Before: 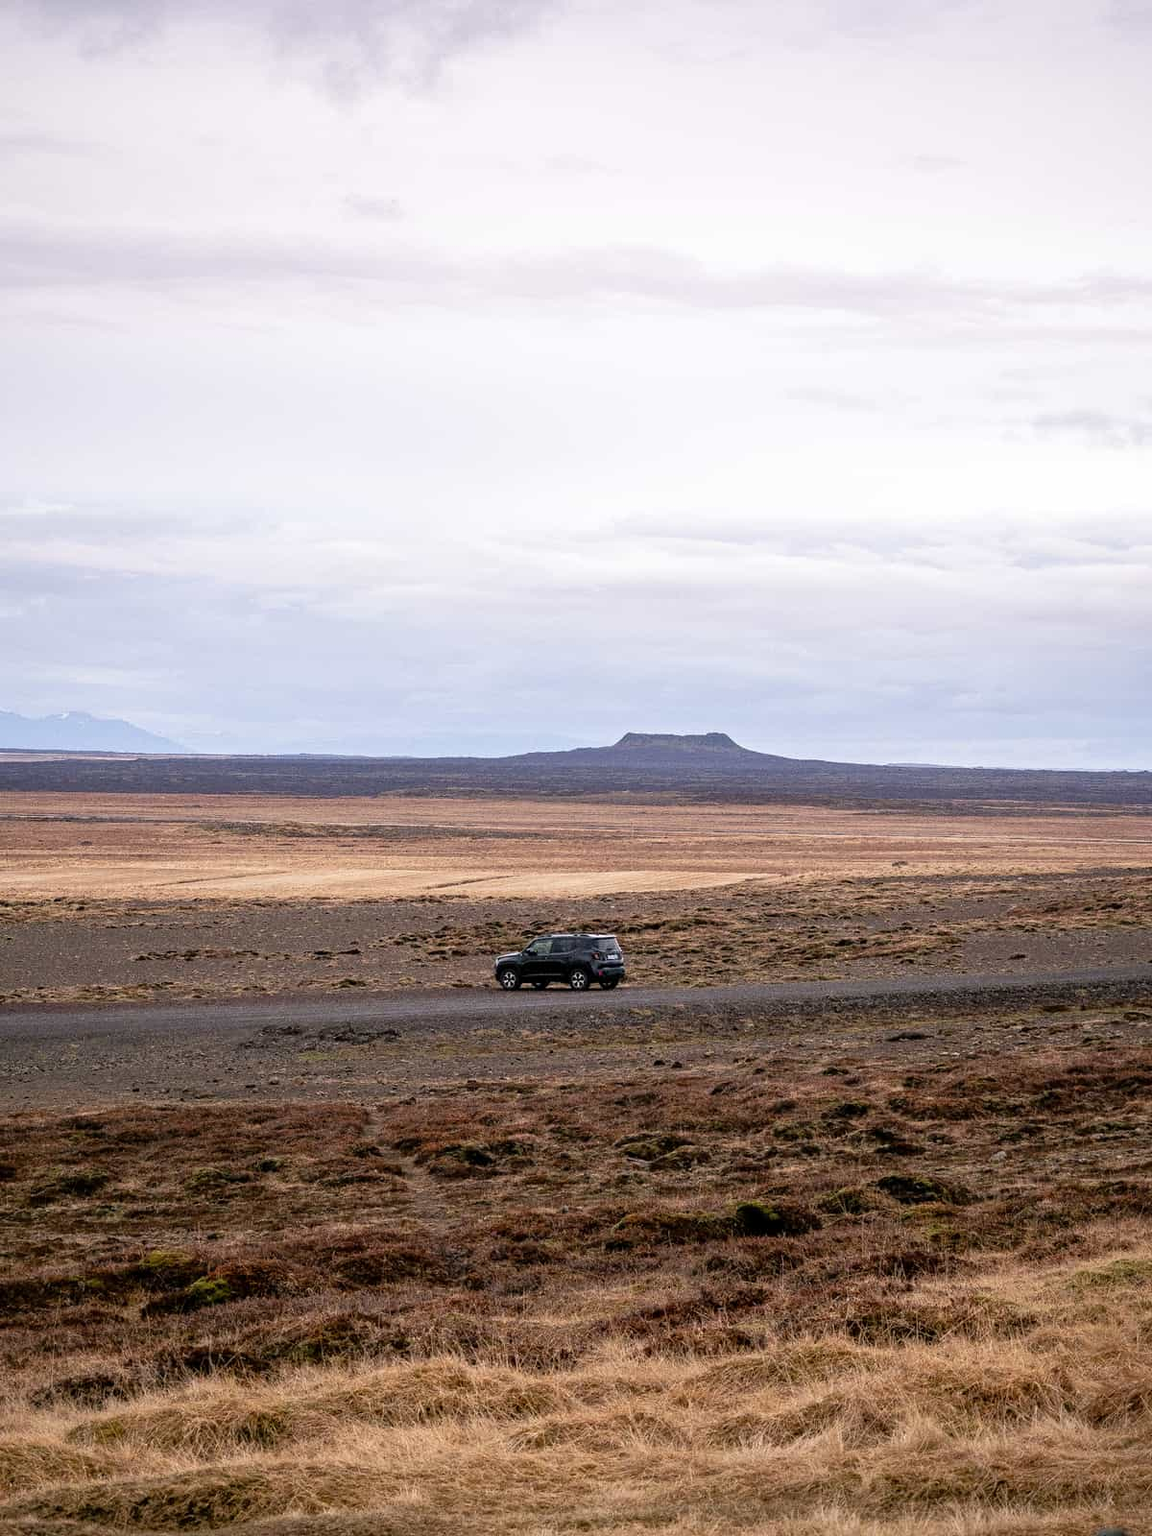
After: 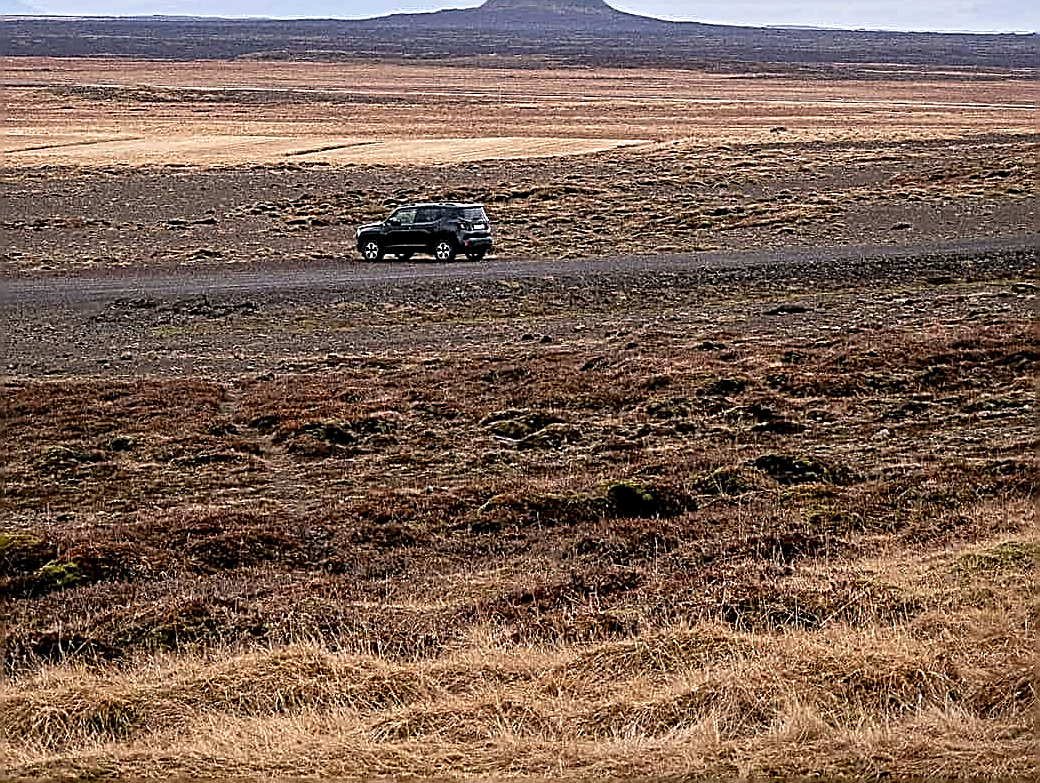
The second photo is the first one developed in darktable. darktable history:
crop and rotate: left 13.306%, top 48.129%, bottom 2.928%
sharpen: amount 1.861
contrast equalizer: octaves 7, y [[0.524 ×6], [0.512 ×6], [0.379 ×6], [0 ×6], [0 ×6]]
